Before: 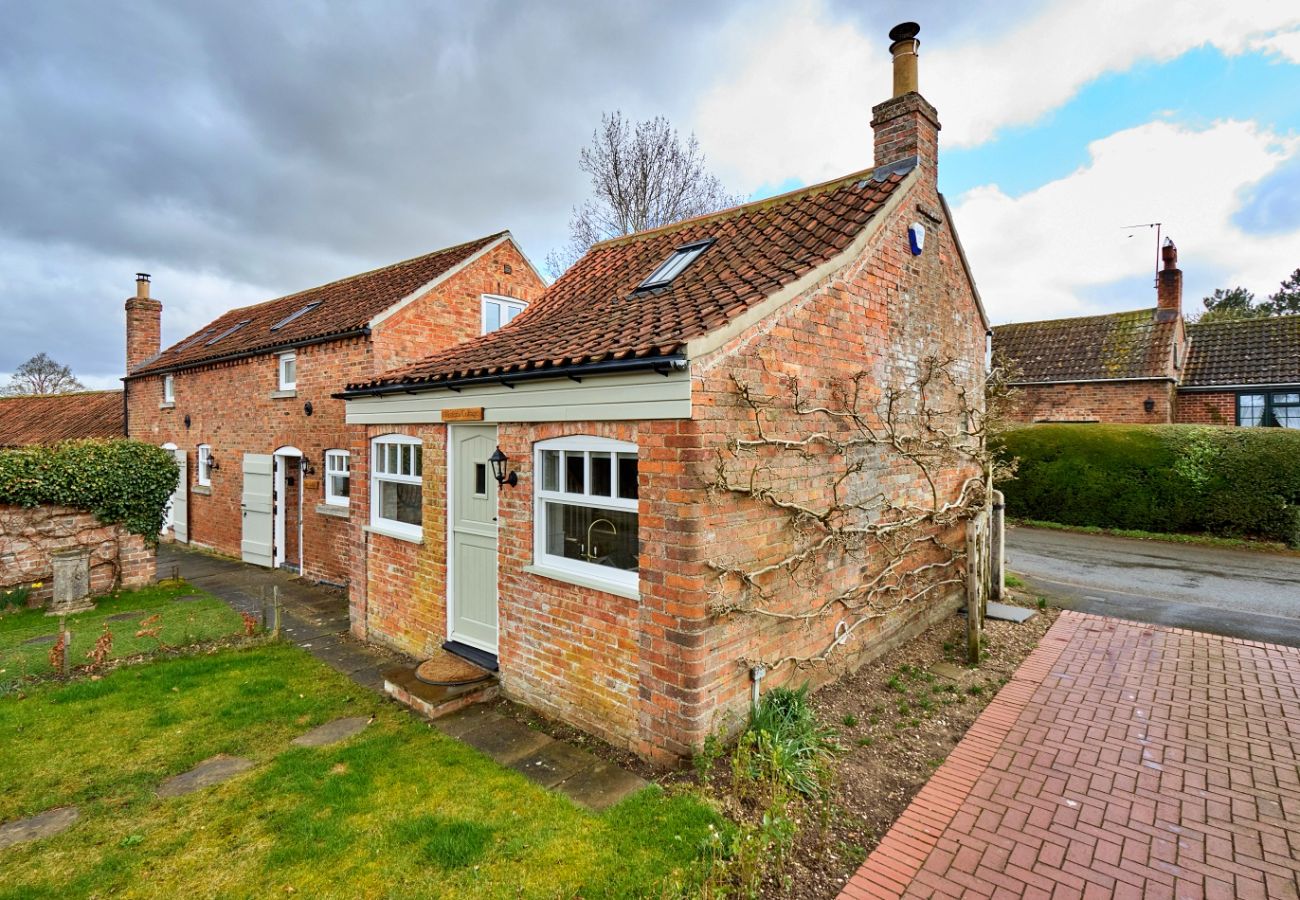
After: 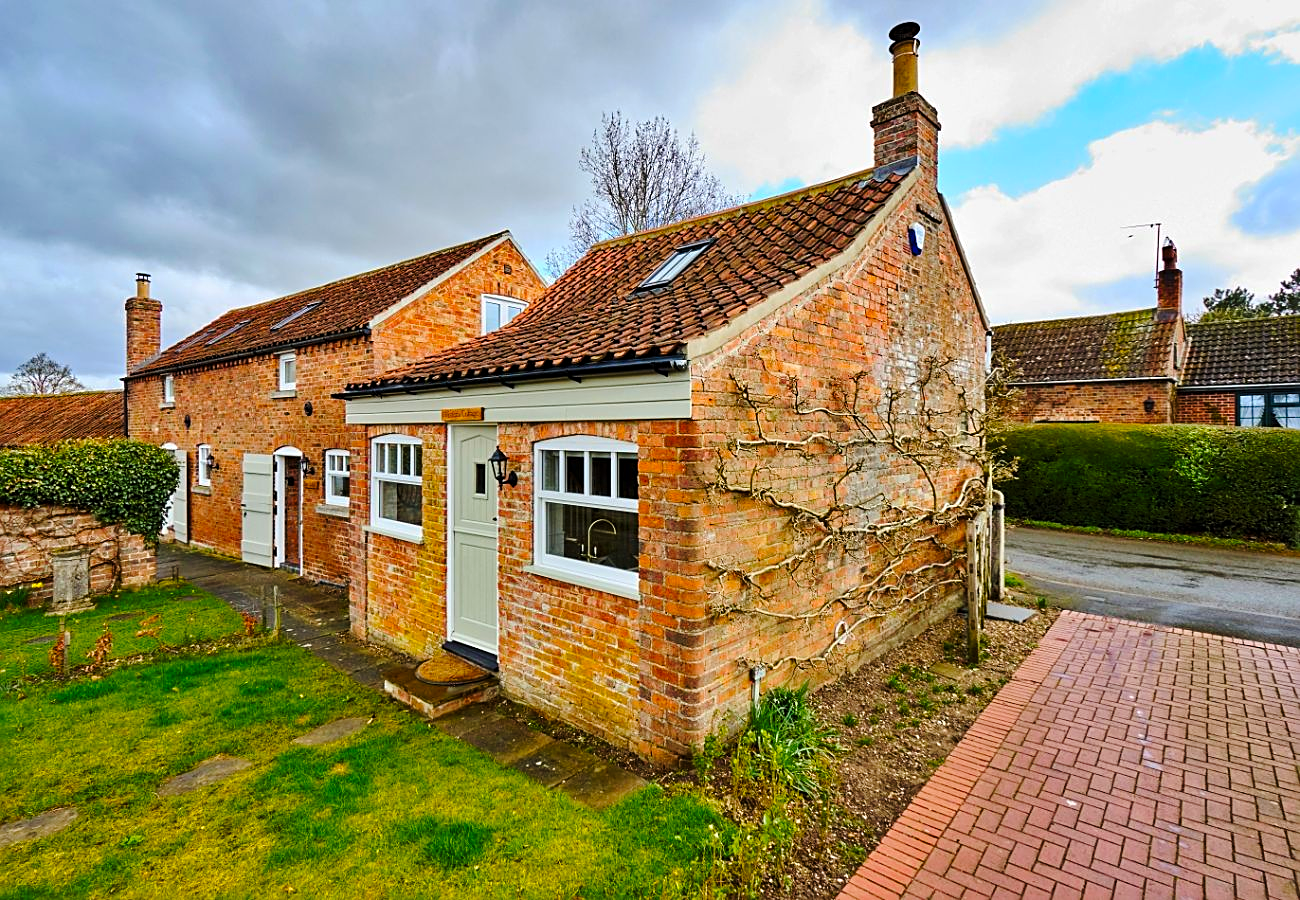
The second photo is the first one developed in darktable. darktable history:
color balance rgb: perceptual saturation grading › global saturation 25%, global vibrance 20%
tone curve: curves: ch0 [(0, 0) (0.003, 0.002) (0.011, 0.009) (0.025, 0.02) (0.044, 0.034) (0.069, 0.046) (0.1, 0.062) (0.136, 0.083) (0.177, 0.119) (0.224, 0.162) (0.277, 0.216) (0.335, 0.282) (0.399, 0.365) (0.468, 0.457) (0.543, 0.541) (0.623, 0.624) (0.709, 0.713) (0.801, 0.797) (0.898, 0.889) (1, 1)], preserve colors none
sharpen: on, module defaults
